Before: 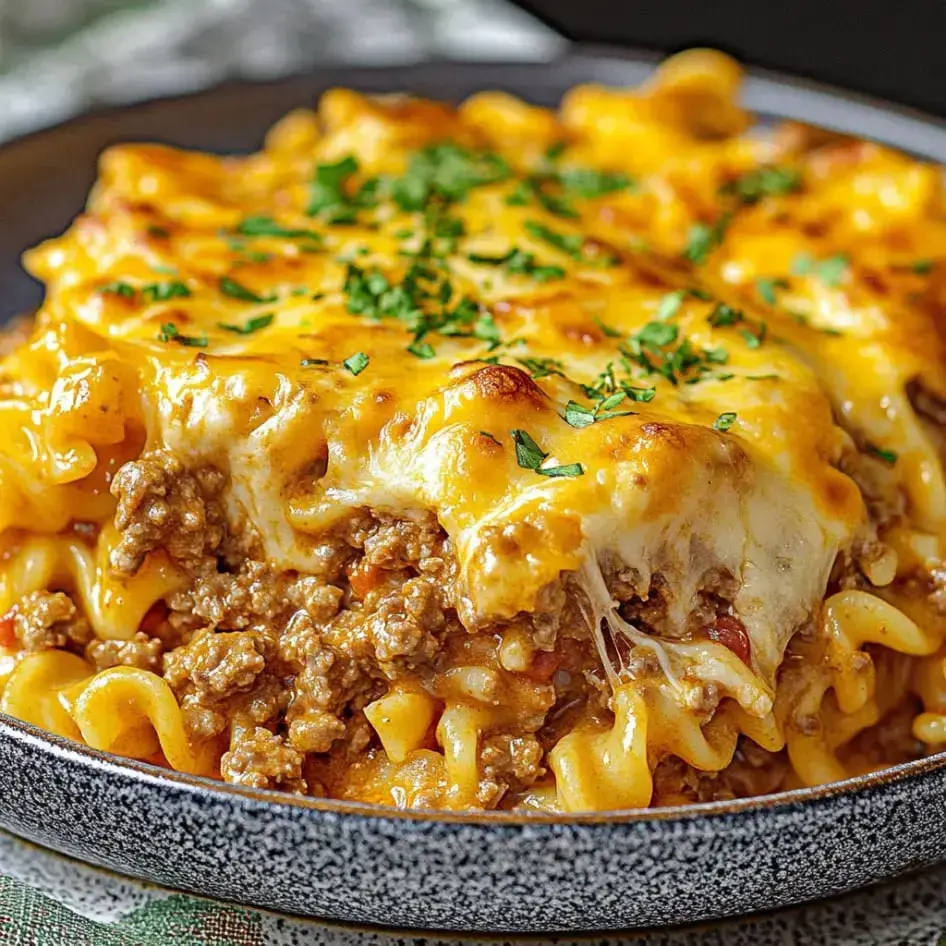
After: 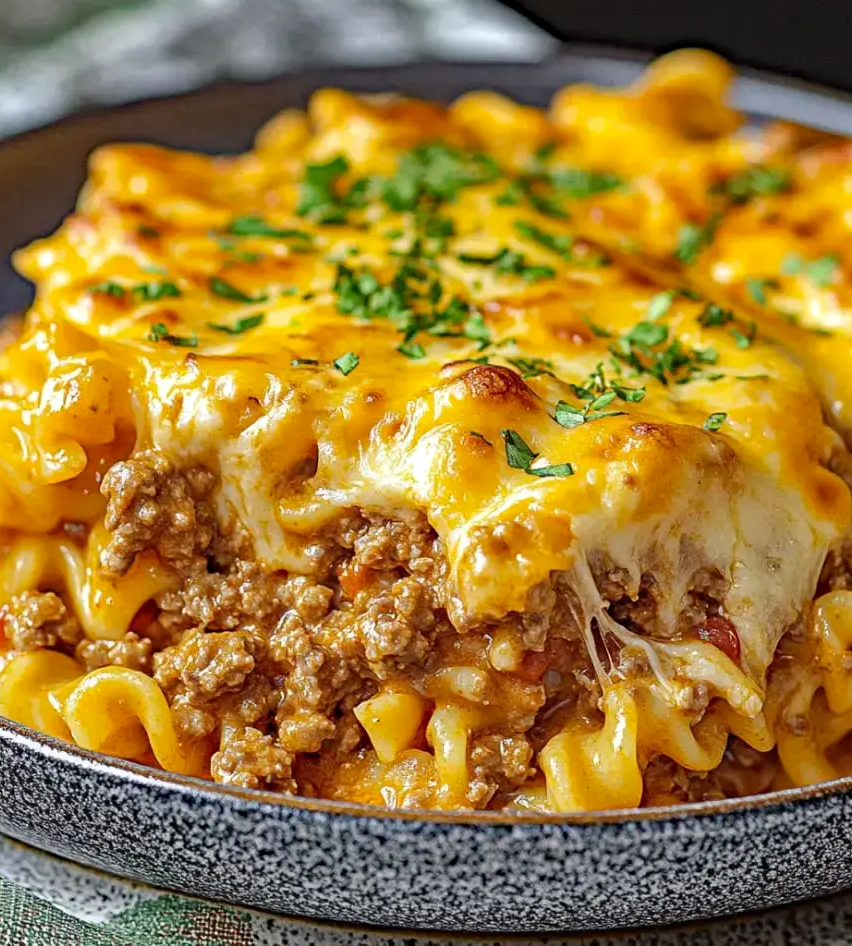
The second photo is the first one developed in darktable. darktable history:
crop and rotate: left 1.088%, right 8.807%
haze removal: compatibility mode true, adaptive false
